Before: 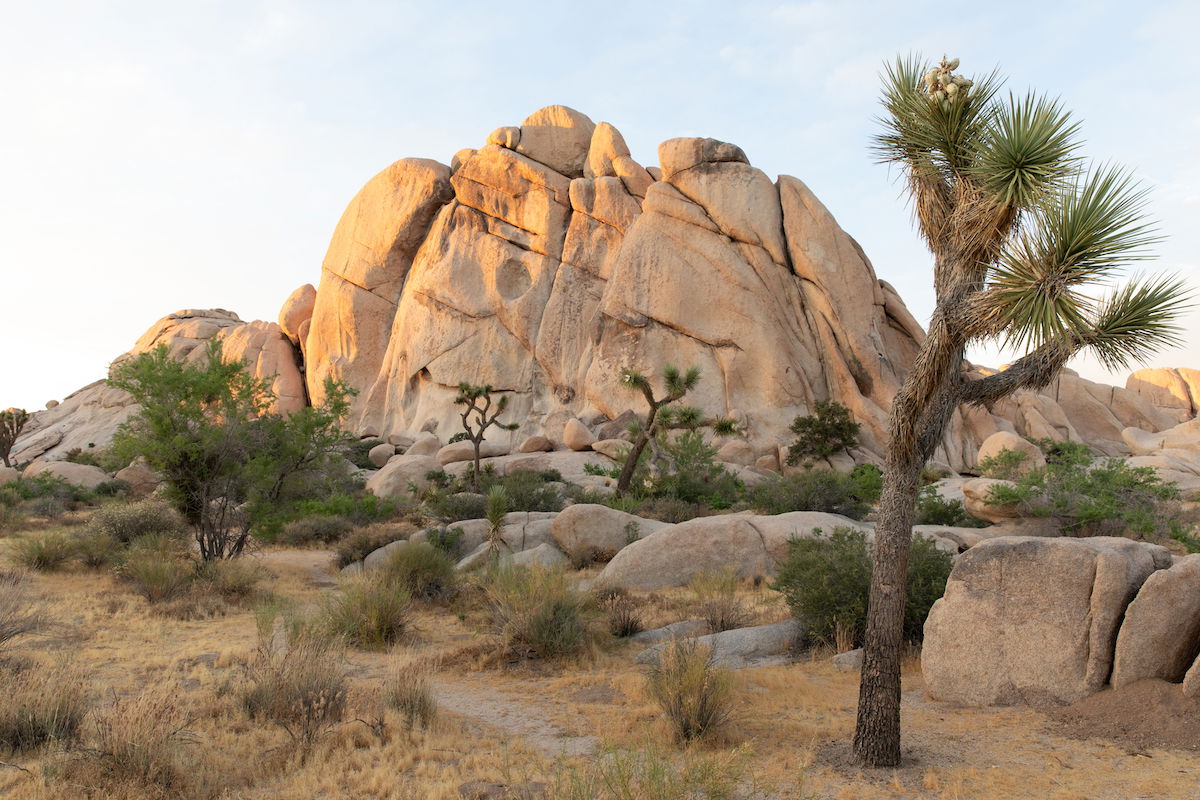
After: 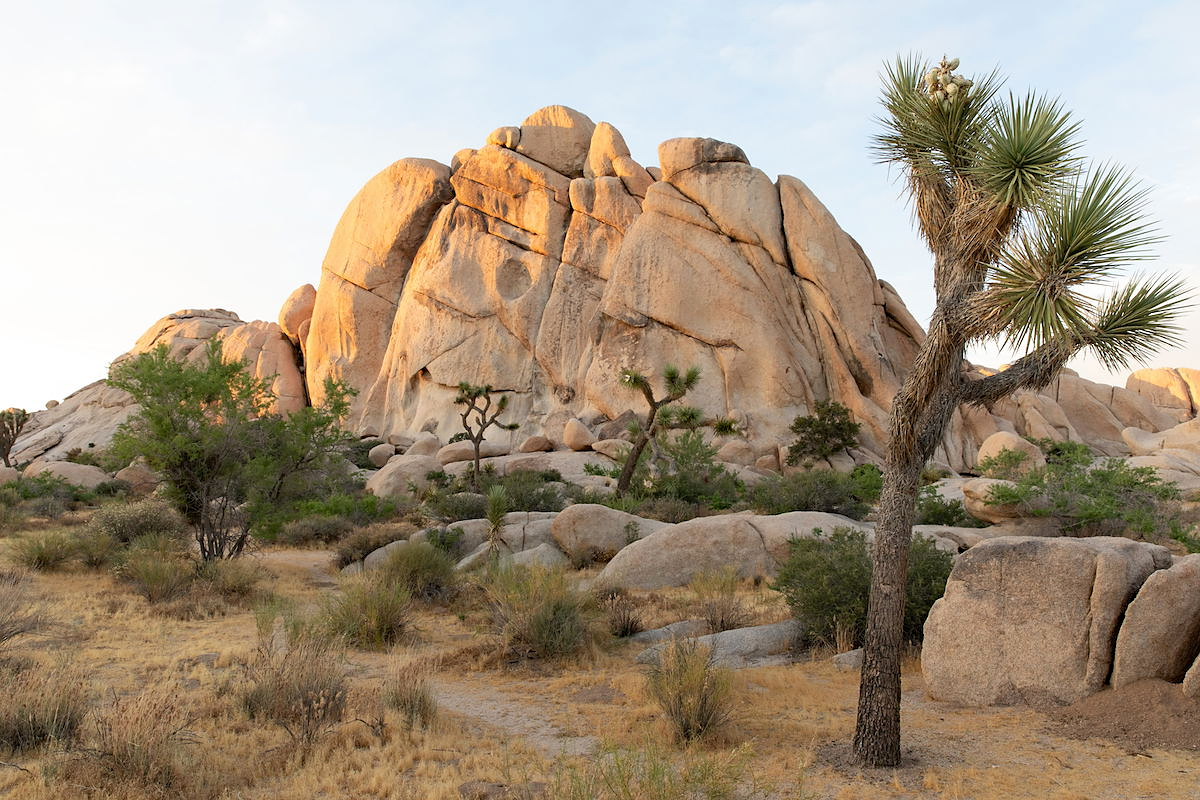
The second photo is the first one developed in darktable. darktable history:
haze removal: compatibility mode true, adaptive false
sharpen: radius 1, threshold 1
